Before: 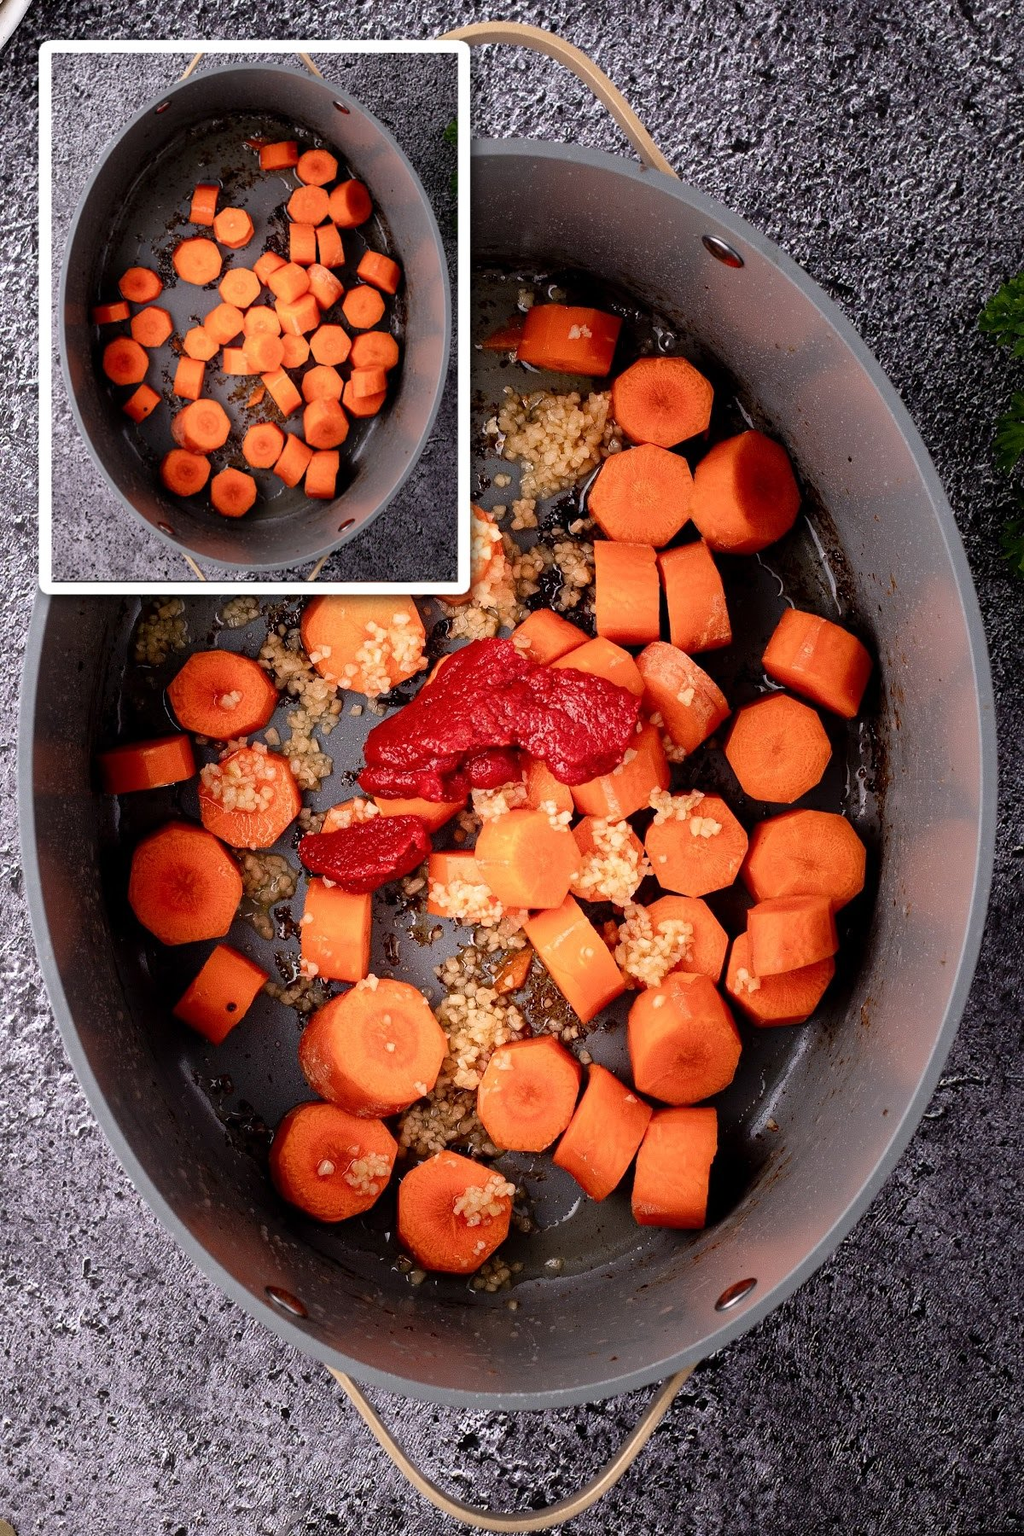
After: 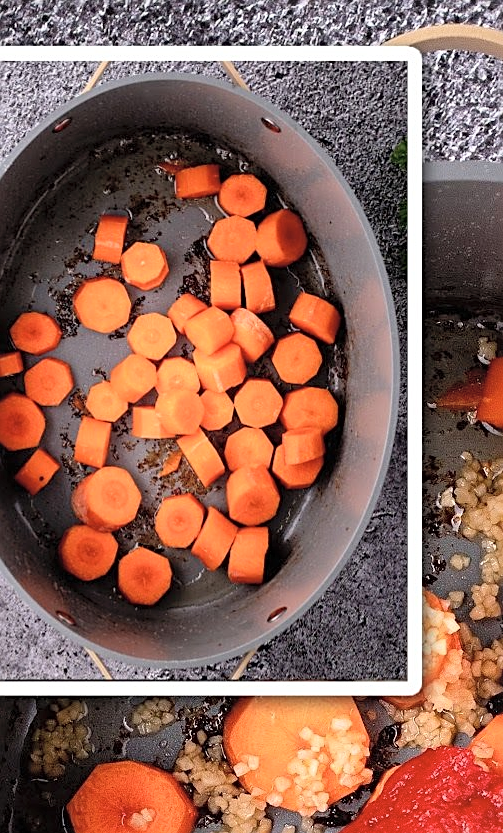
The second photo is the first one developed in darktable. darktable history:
contrast brightness saturation: brightness 0.15
crop and rotate: left 10.817%, top 0.062%, right 47.194%, bottom 53.626%
sharpen: on, module defaults
